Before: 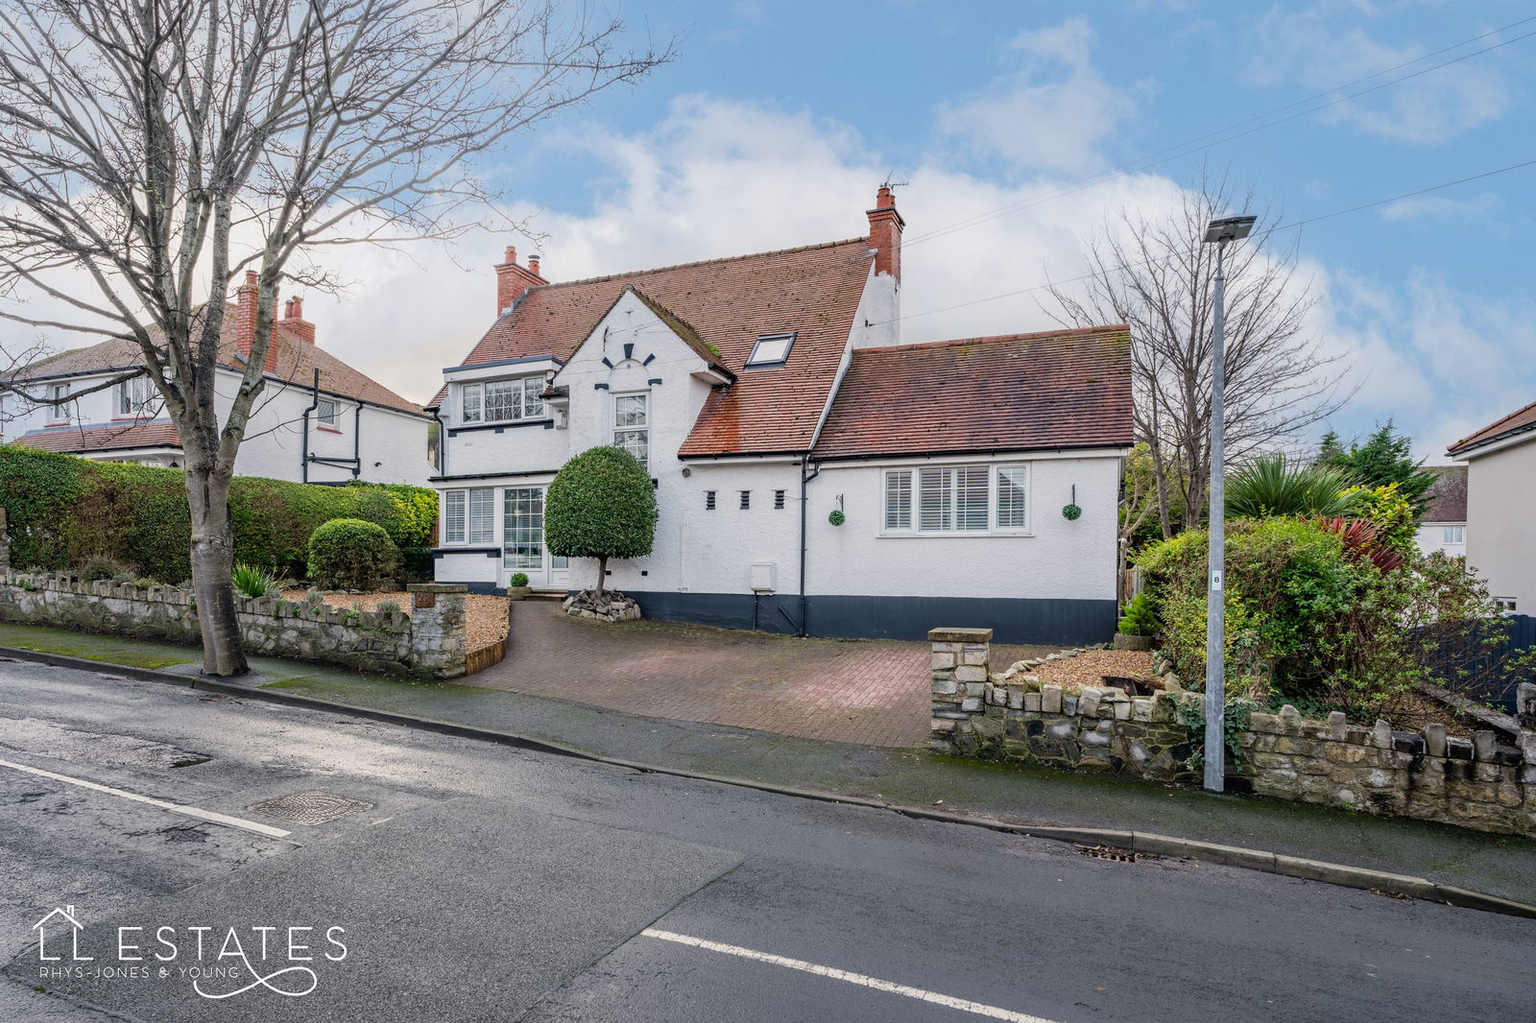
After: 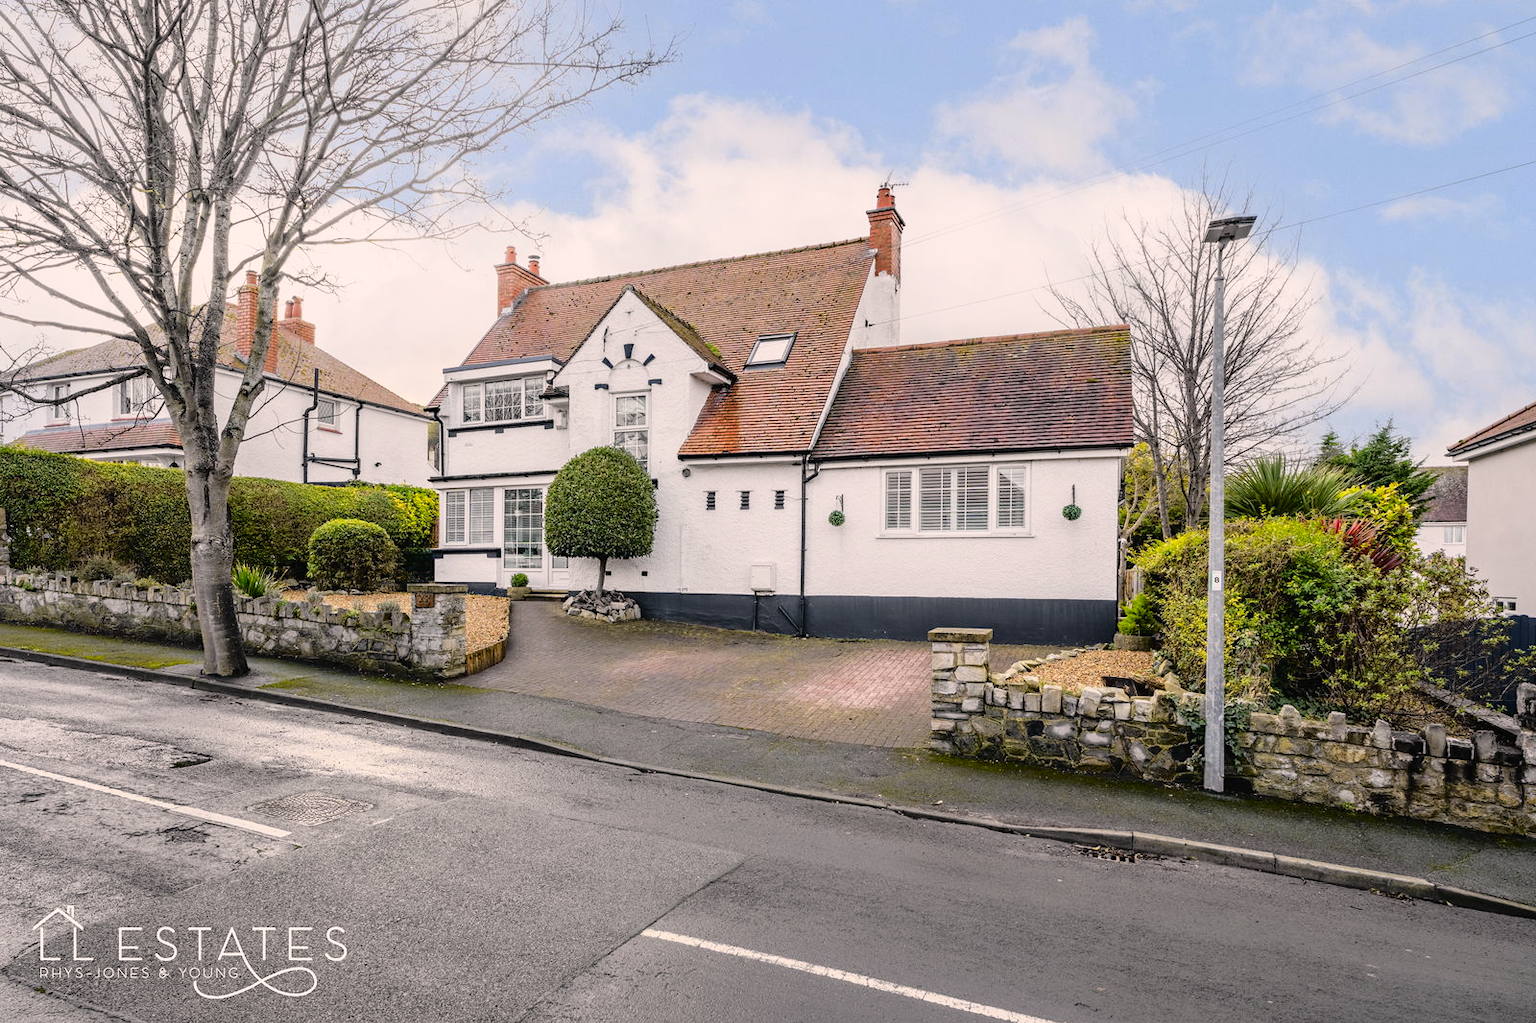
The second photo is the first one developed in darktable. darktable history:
tone curve: curves: ch0 [(0, 0.013) (0.129, 0.1) (0.327, 0.382) (0.489, 0.573) (0.66, 0.748) (0.858, 0.926) (1, 0.977)]; ch1 [(0, 0) (0.353, 0.344) (0.45, 0.46) (0.498, 0.498) (0.521, 0.512) (0.563, 0.559) (0.592, 0.585) (0.647, 0.68) (1, 1)]; ch2 [(0, 0) (0.333, 0.346) (0.375, 0.375) (0.427, 0.44) (0.476, 0.492) (0.511, 0.508) (0.528, 0.533) (0.579, 0.61) (0.612, 0.644) (0.66, 0.715) (1, 1)], color space Lab, independent channels, preserve colors none
color correction: highlights a* 5.81, highlights b* 4.84
